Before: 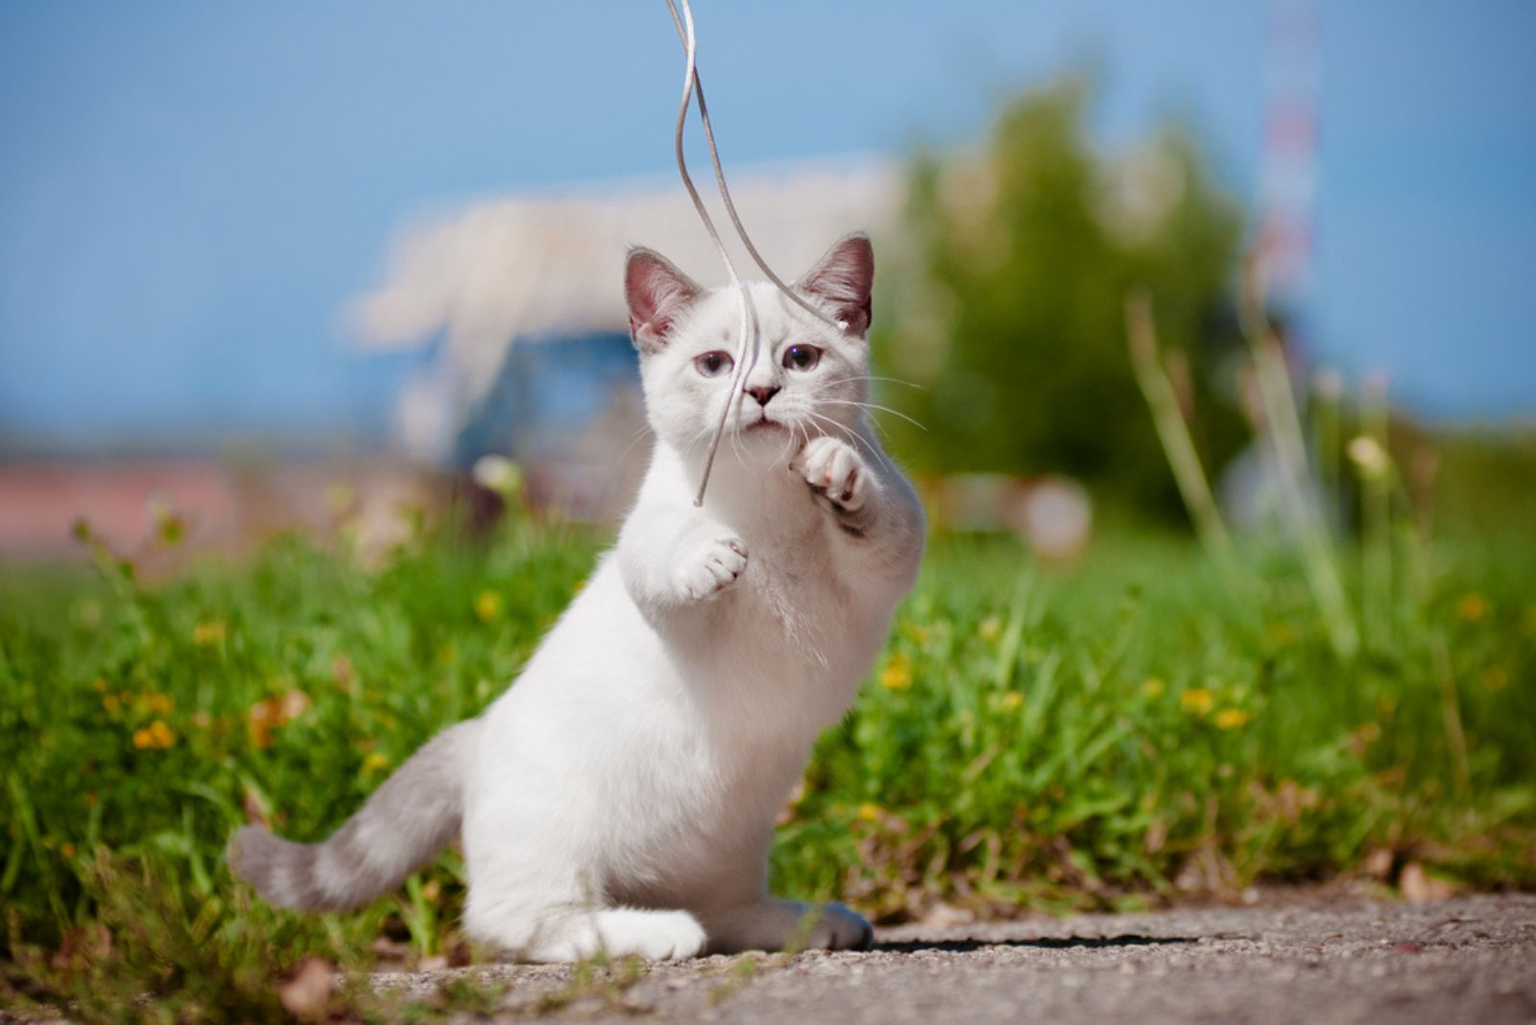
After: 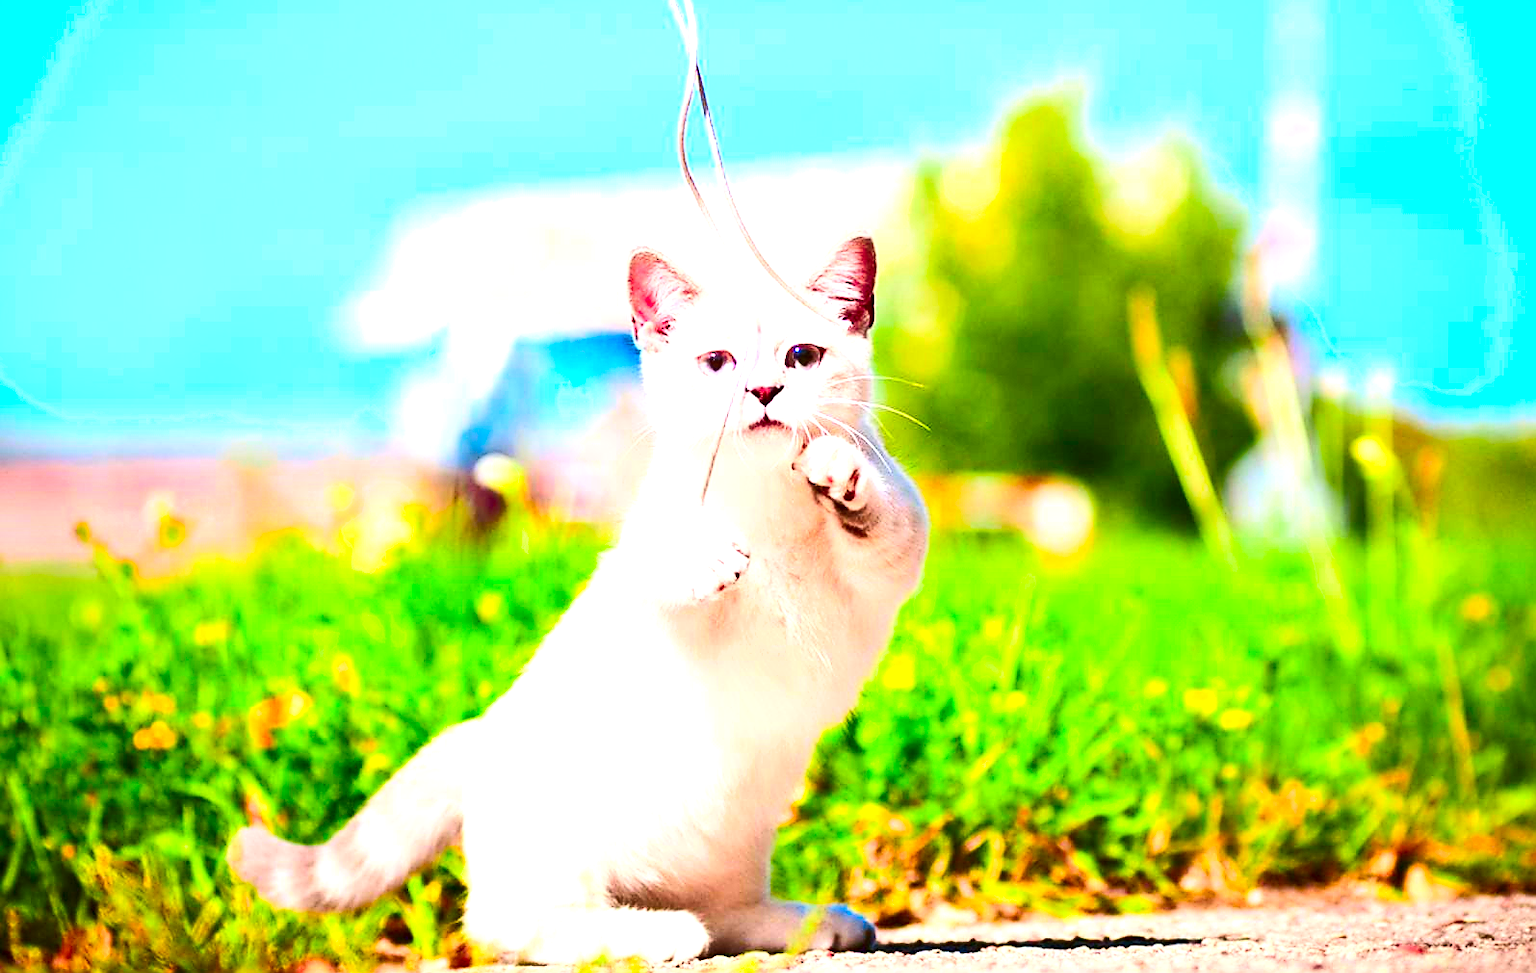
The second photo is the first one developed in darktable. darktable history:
sharpen: radius 1.365, amount 1.248, threshold 0.82
shadows and highlights: shadows 29.42, highlights -29.2, low approximation 0.01, soften with gaussian
contrast brightness saturation: contrast 0.268, brightness 0.016, saturation 0.876
crop: top 0.25%, right 0.261%, bottom 5.04%
exposure: black level correction 0, exposure 1.891 EV, compensate highlight preservation false
